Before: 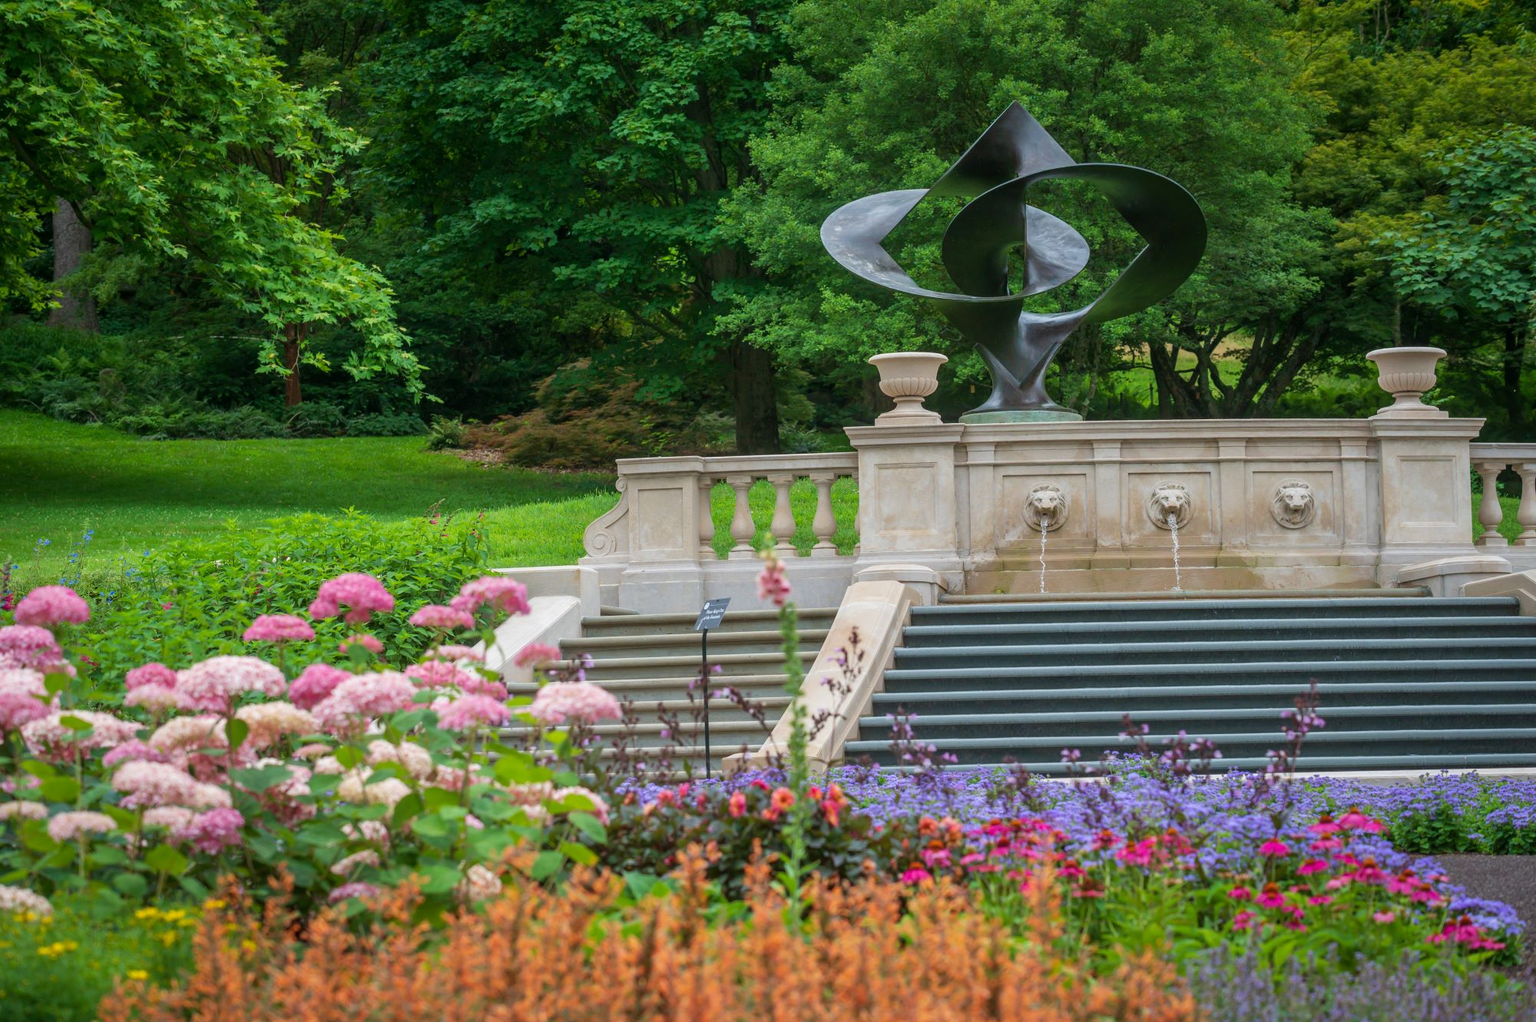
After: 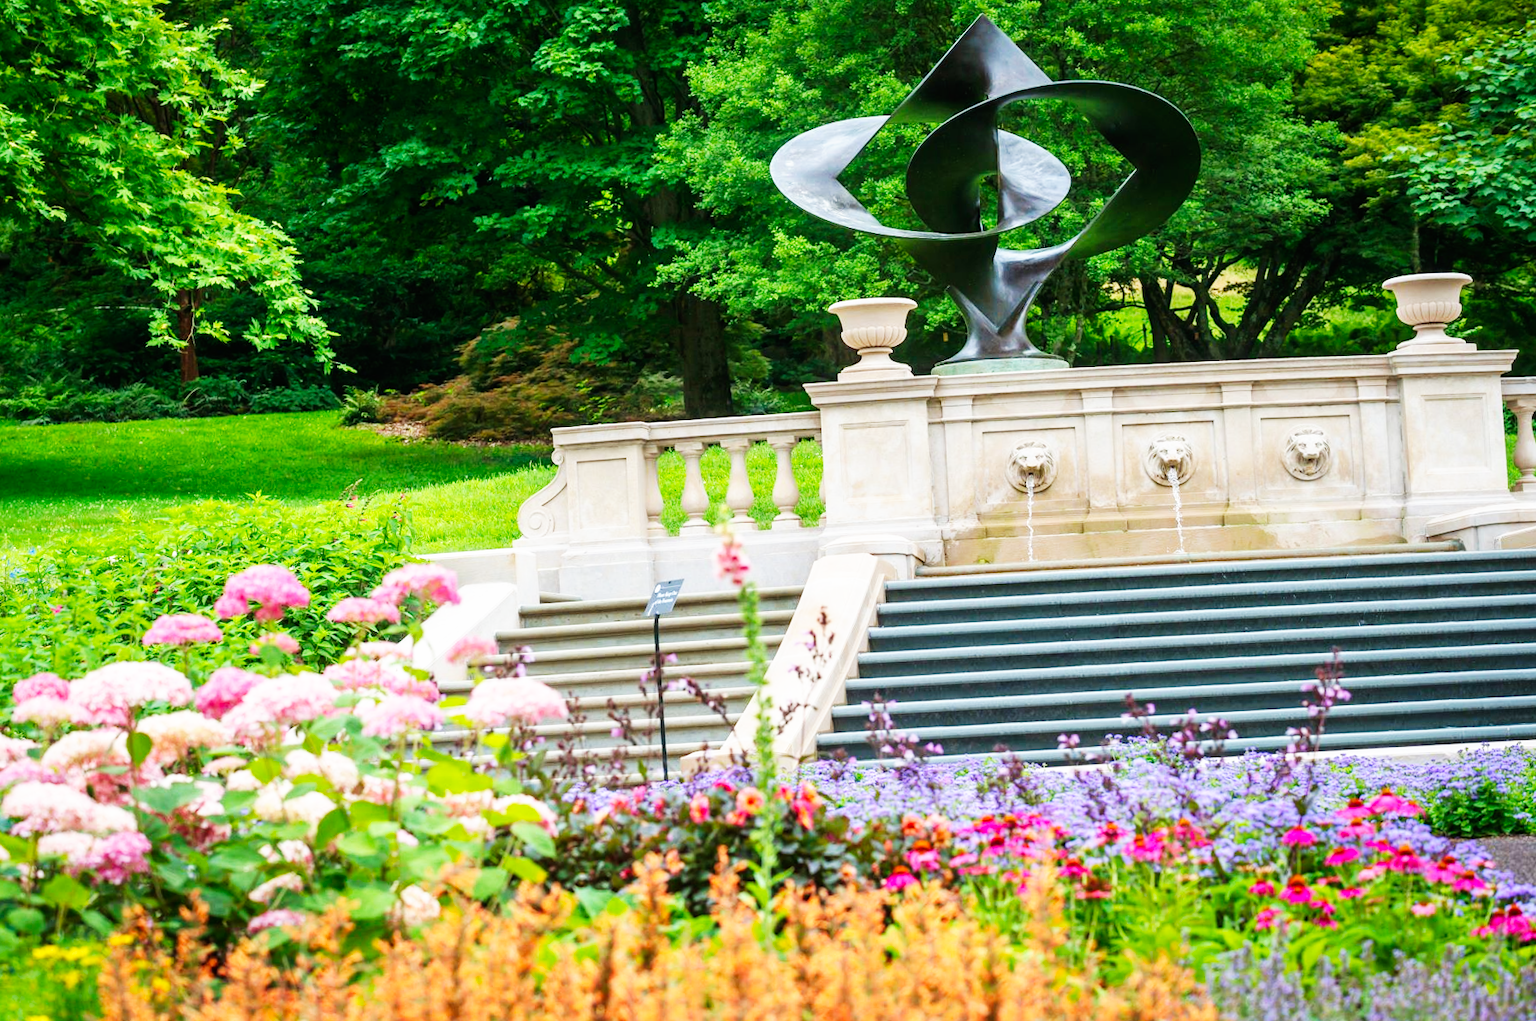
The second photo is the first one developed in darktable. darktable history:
base curve: curves: ch0 [(0, 0) (0.007, 0.004) (0.027, 0.03) (0.046, 0.07) (0.207, 0.54) (0.442, 0.872) (0.673, 0.972) (1, 1)], preserve colors none
crop and rotate: angle 1.95°, left 5.696%, top 5.711%
